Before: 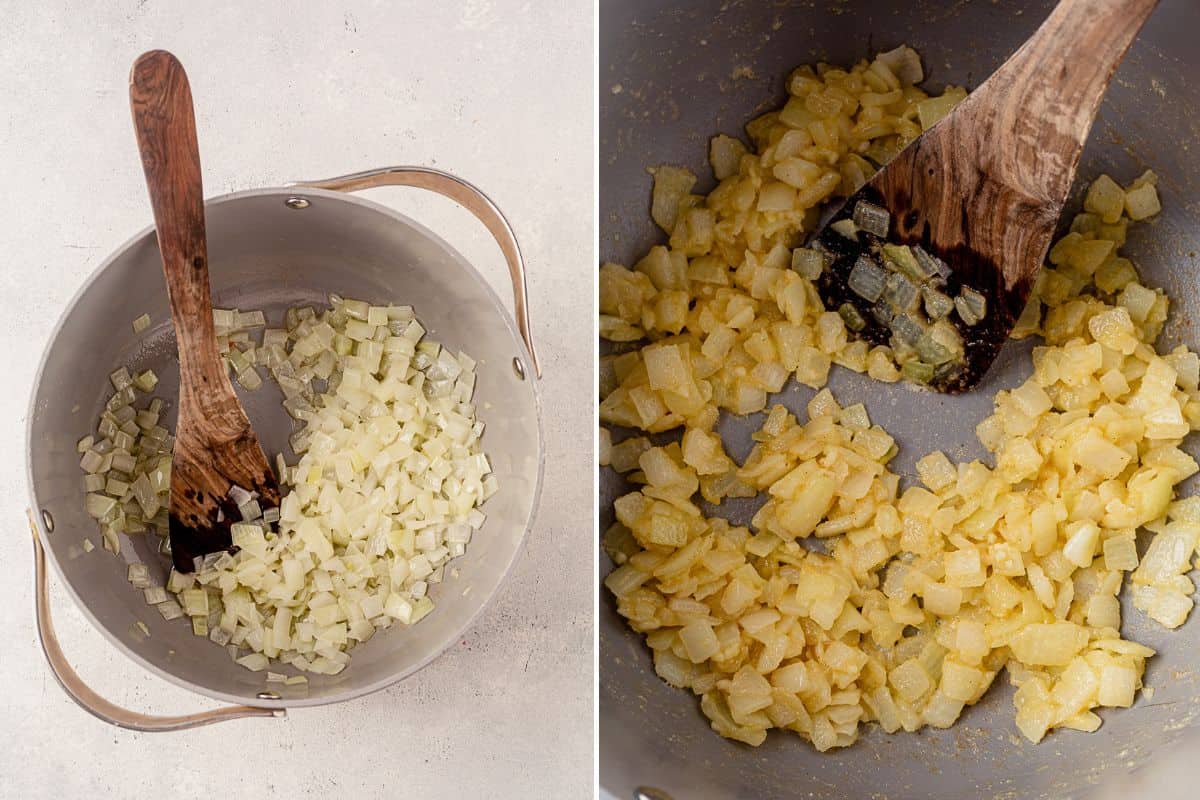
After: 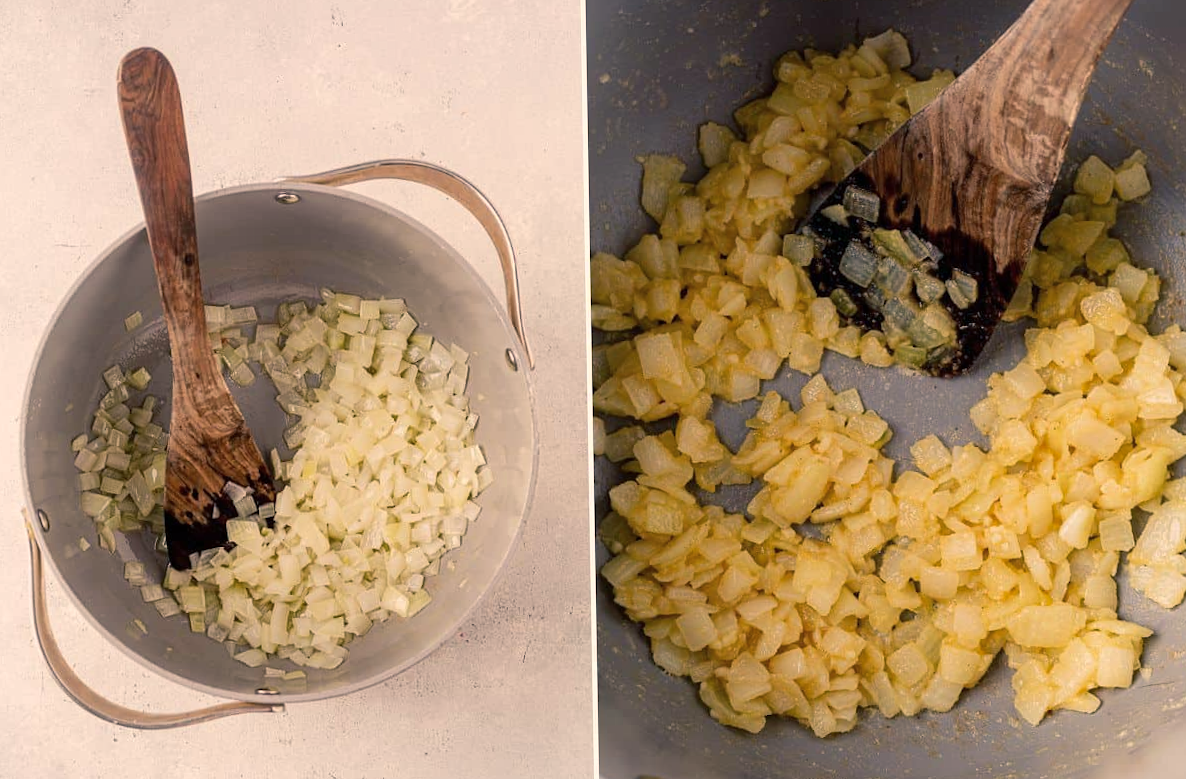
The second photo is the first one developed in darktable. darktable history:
color balance rgb: shadows lift › chroma 5.41%, shadows lift › hue 240°, highlights gain › chroma 3.74%, highlights gain › hue 60°, saturation formula JzAzBz (2021)
rotate and perspective: rotation -1°, crop left 0.011, crop right 0.989, crop top 0.025, crop bottom 0.975
